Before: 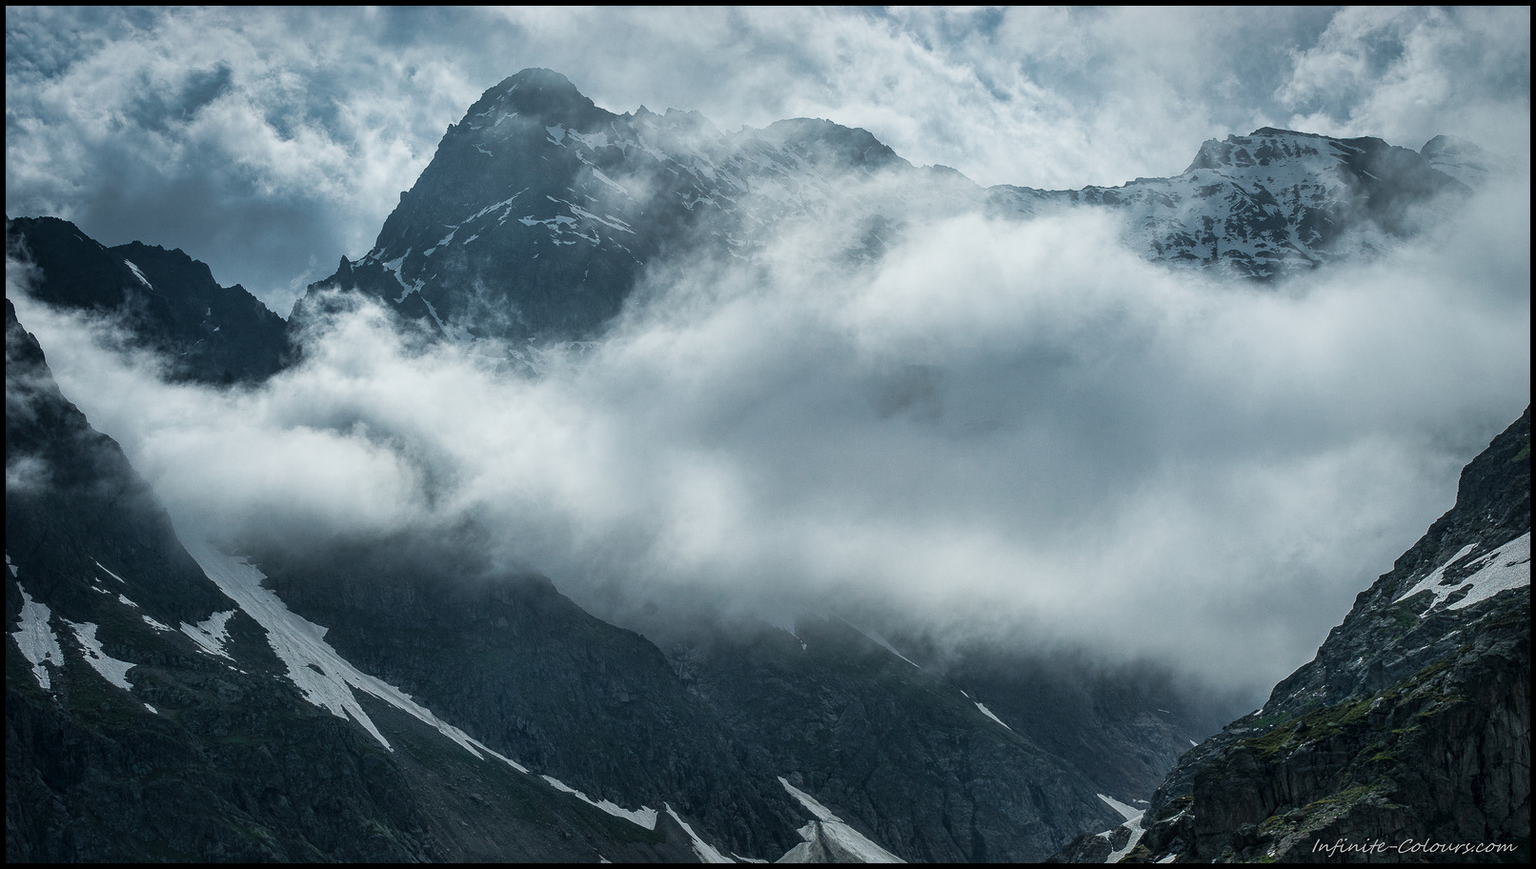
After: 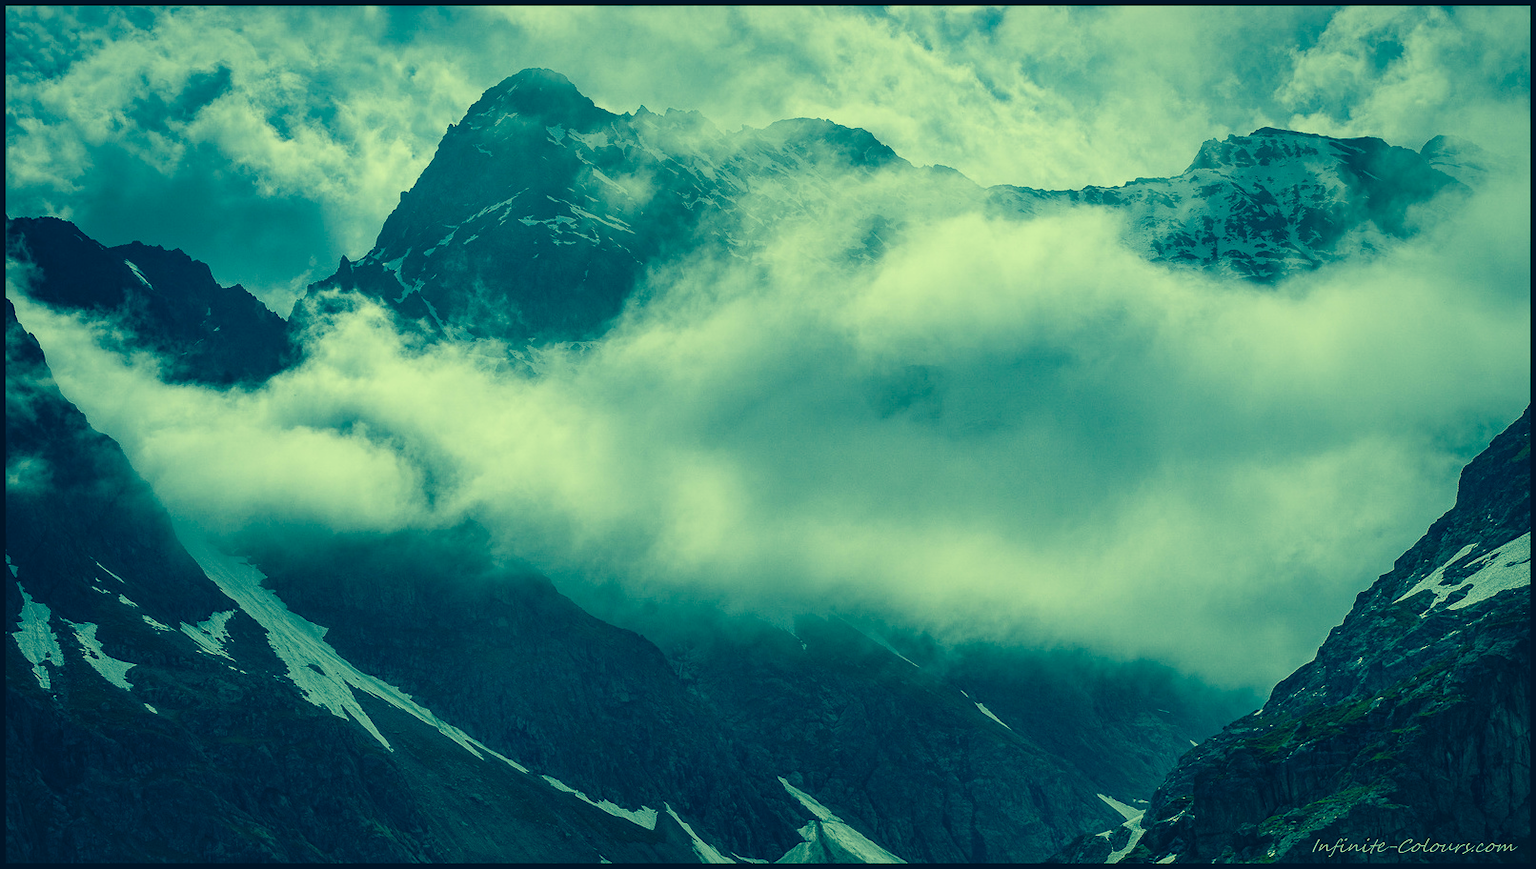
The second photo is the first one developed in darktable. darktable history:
color correction: highlights a* -15.95, highlights b* 39.85, shadows a* -39.73, shadows b* -25.86
